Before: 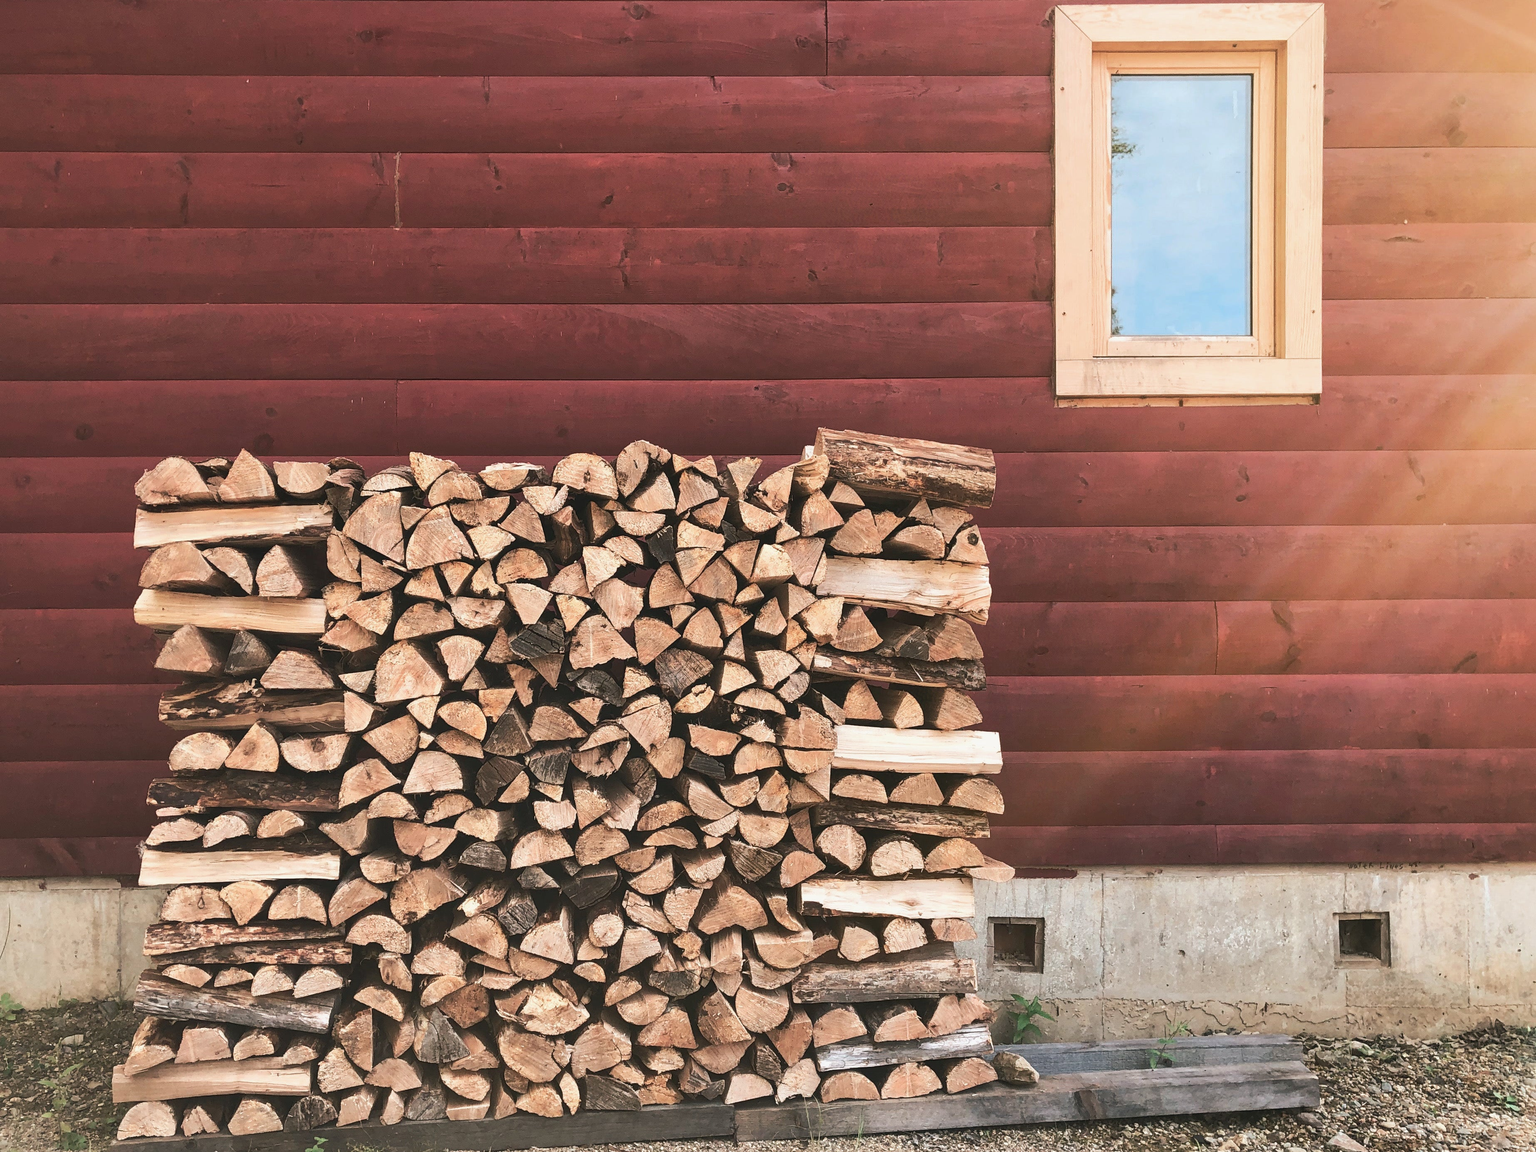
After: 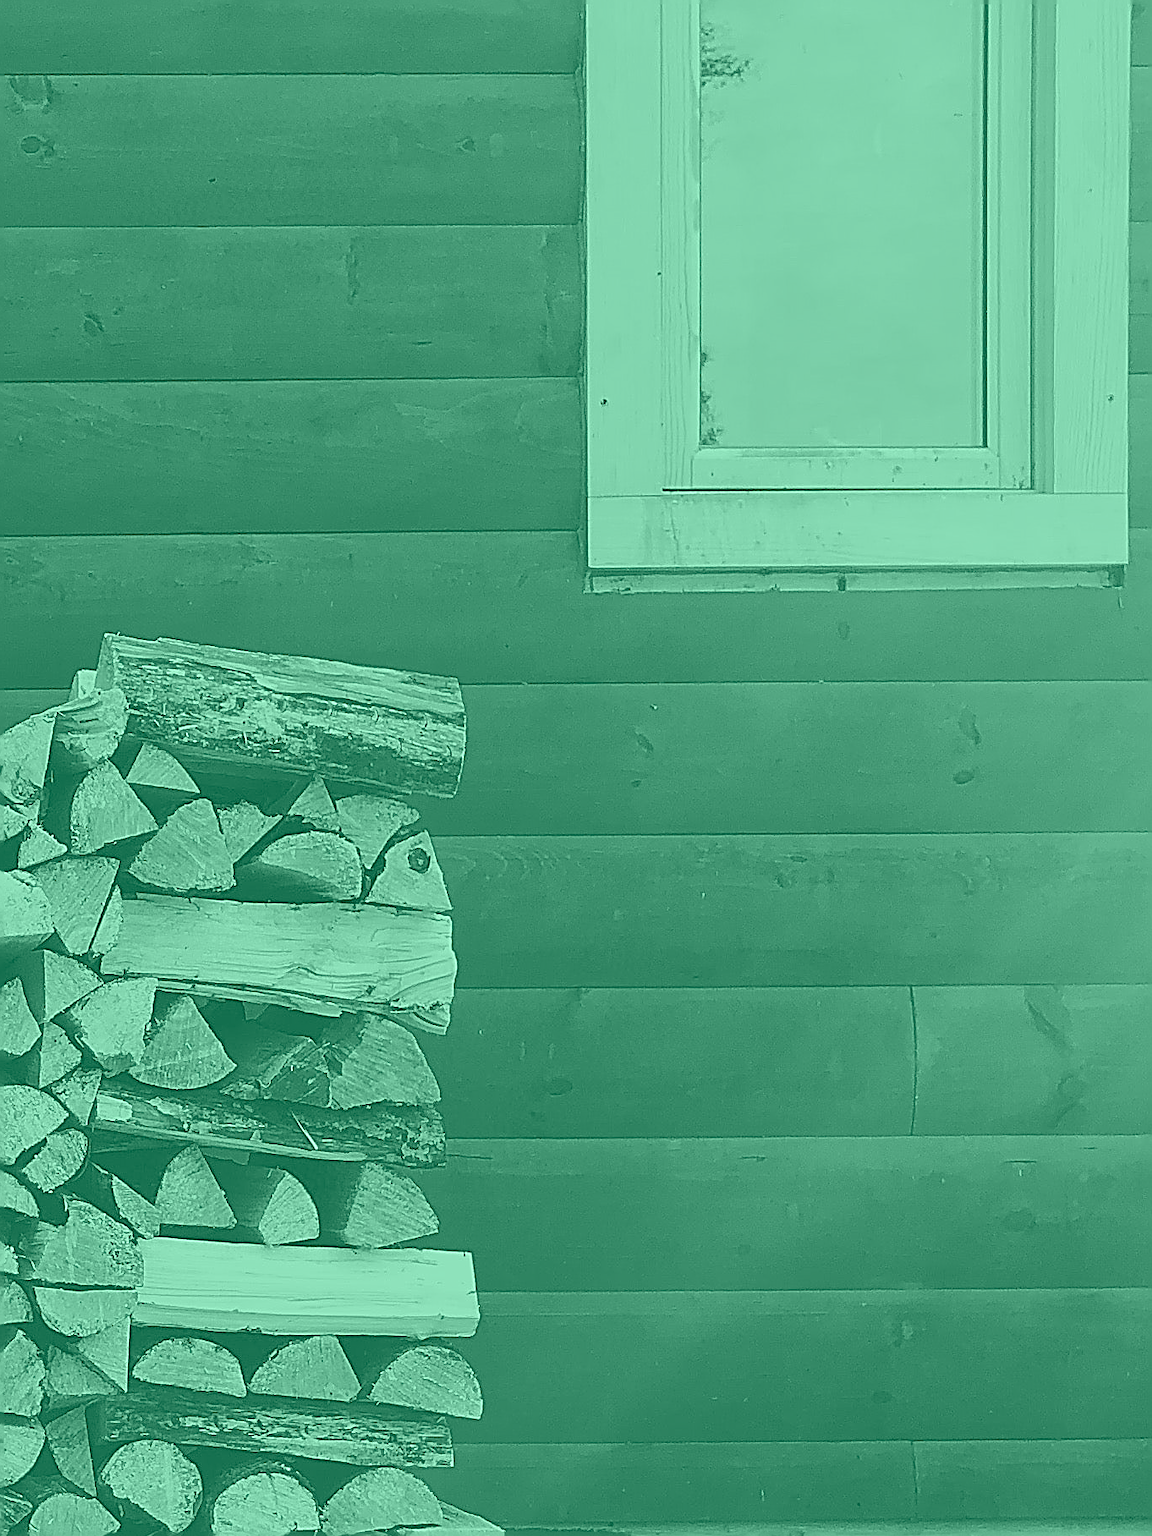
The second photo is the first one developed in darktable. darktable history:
crop and rotate: left 49.936%, top 10.094%, right 13.136%, bottom 24.256%
colorize: hue 147.6°, saturation 65%, lightness 21.64%
sharpen: amount 1.861
exposure: compensate highlight preservation false
